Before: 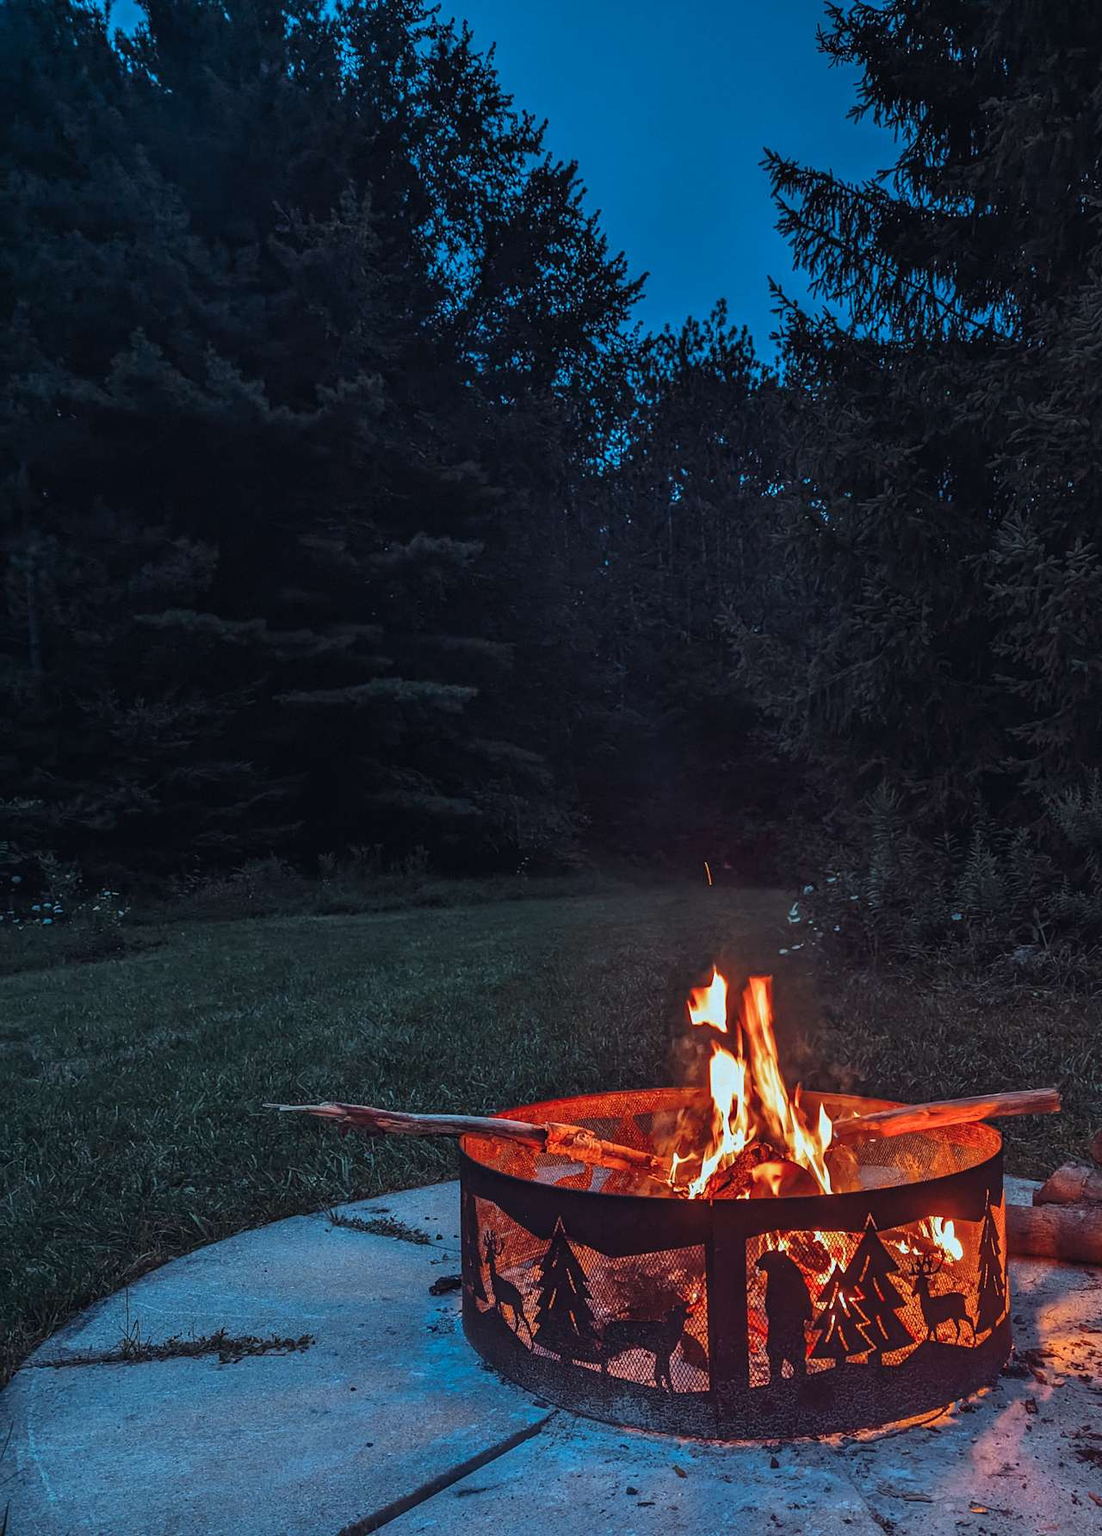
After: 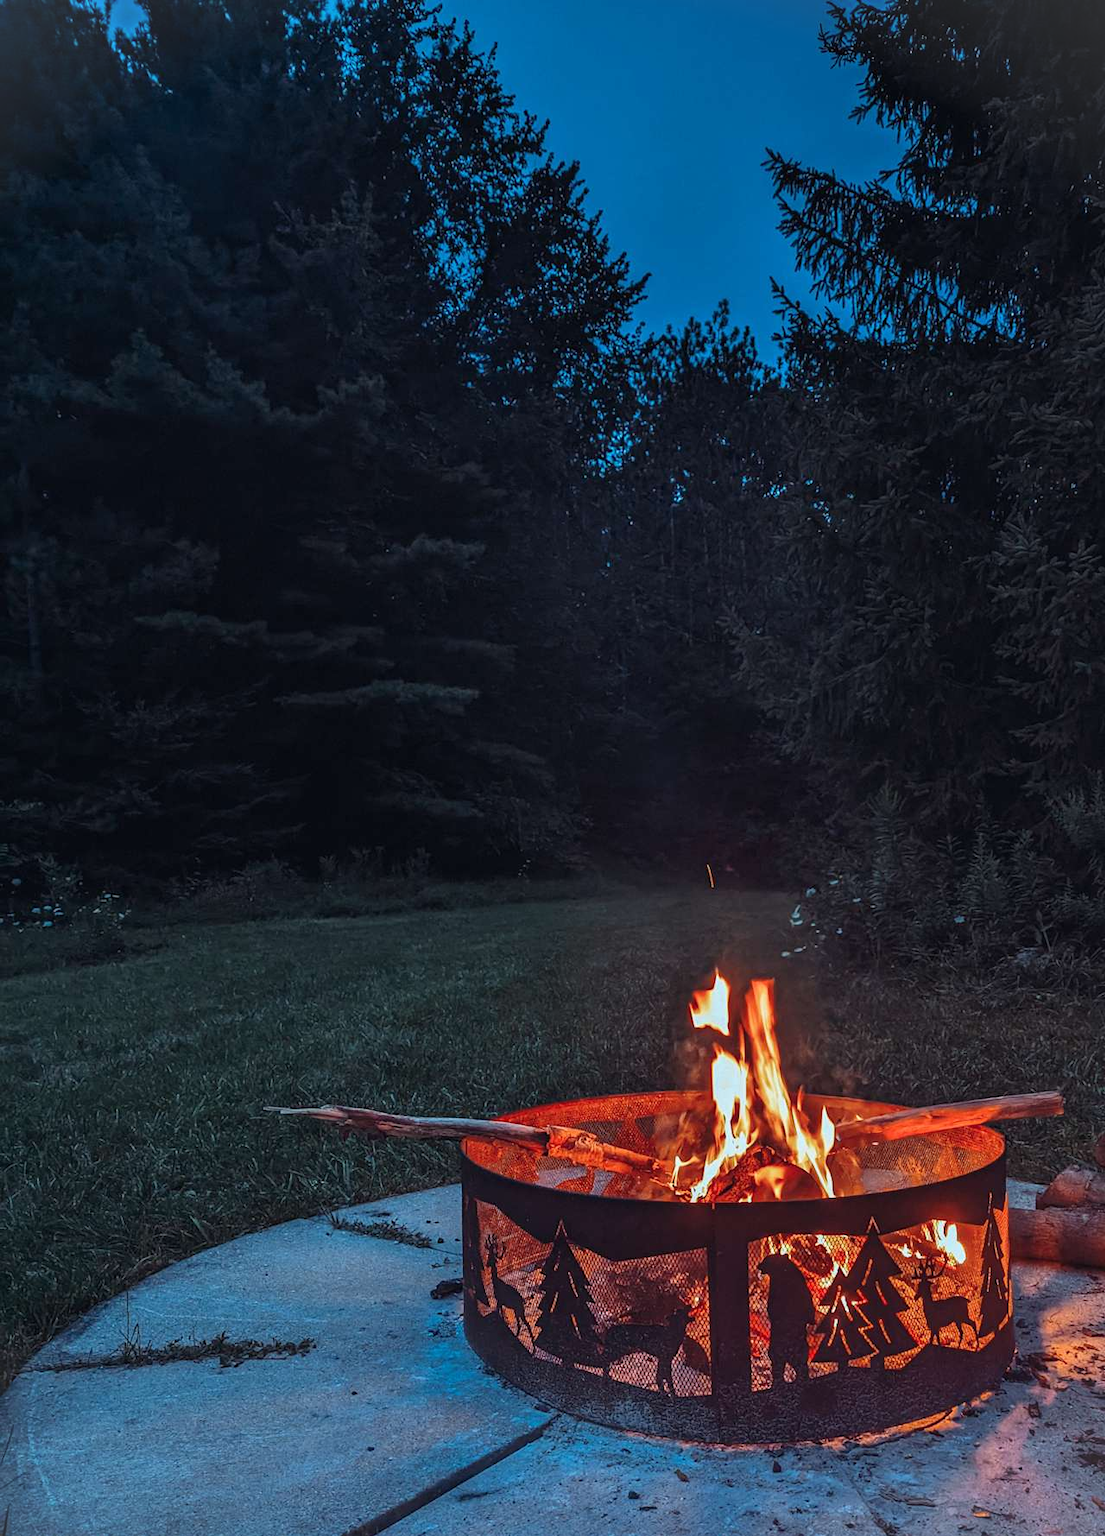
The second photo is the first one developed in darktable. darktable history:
vignetting: fall-off start 100%, brightness 0.05, saturation 0
crop: top 0.05%, bottom 0.098%
